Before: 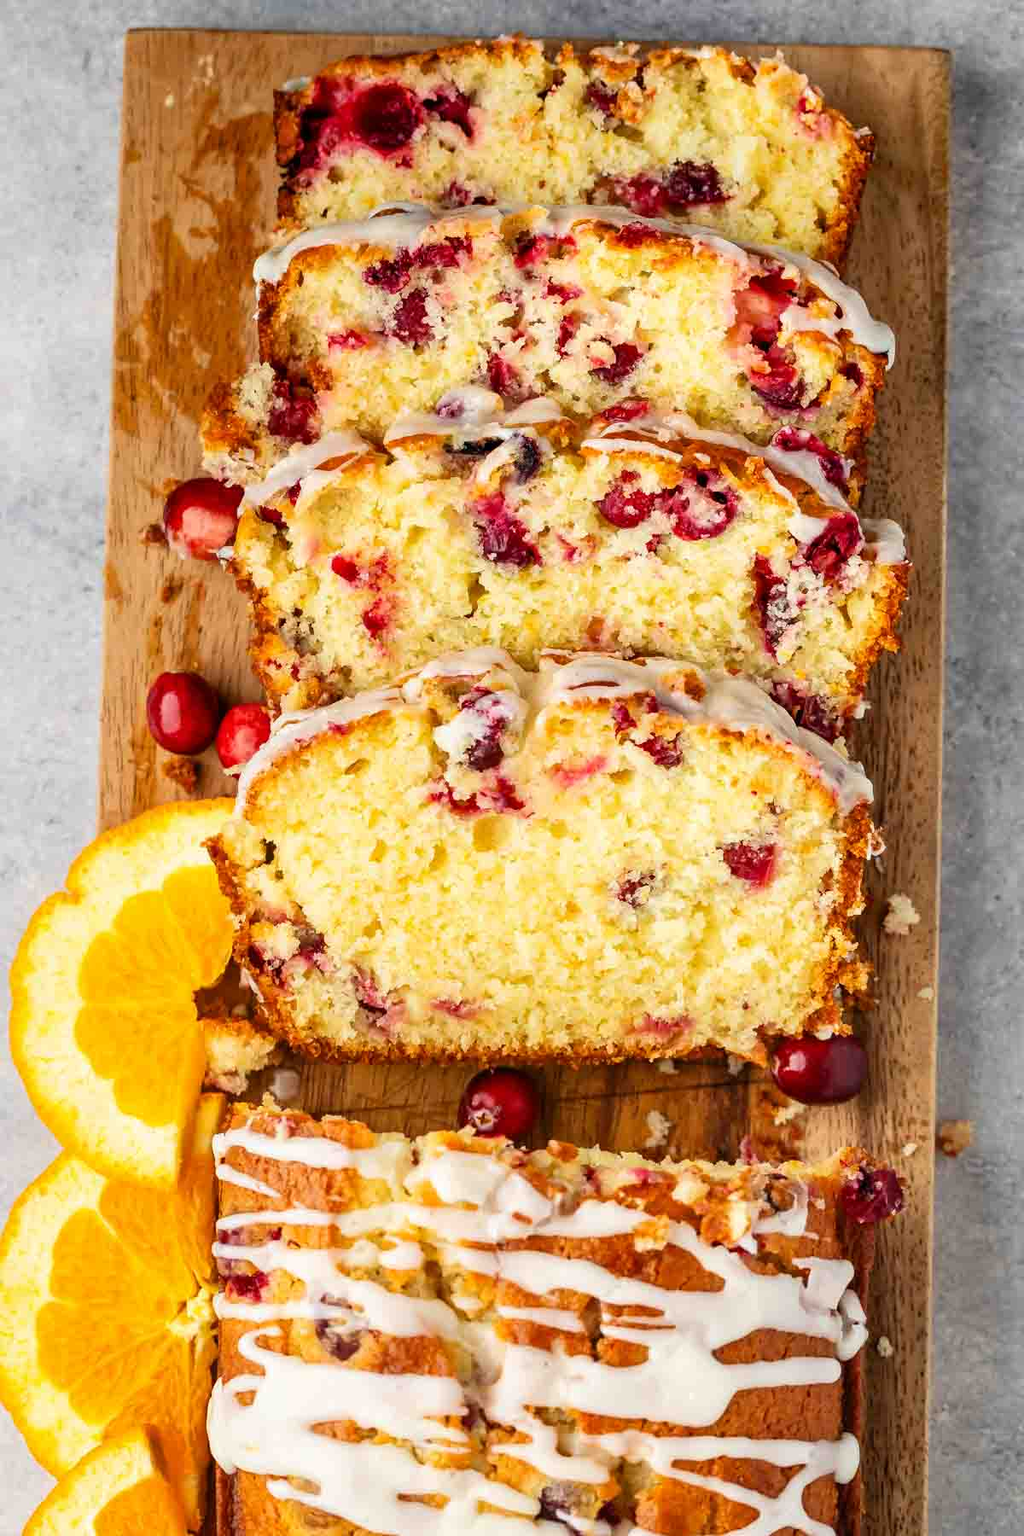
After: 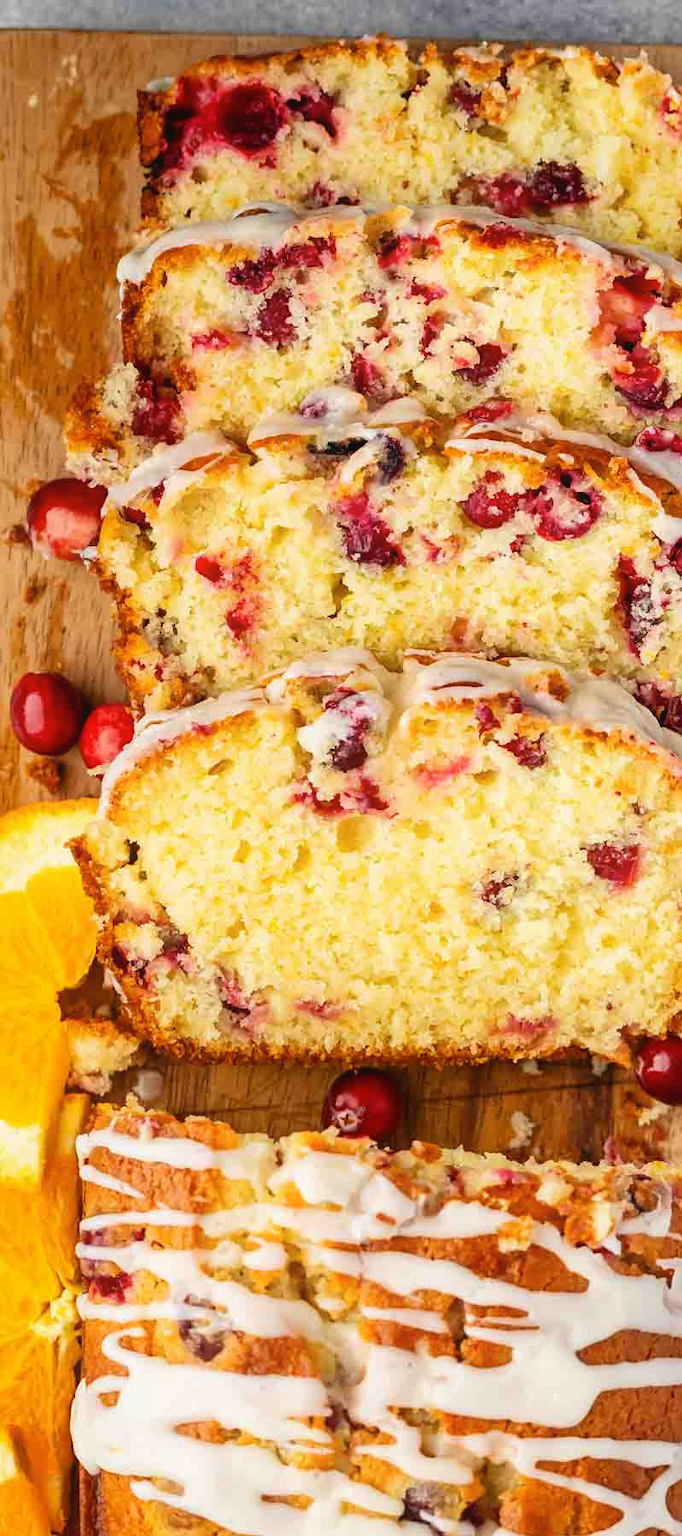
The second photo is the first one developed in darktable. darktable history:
contrast equalizer: octaves 7, y [[0.6 ×6], [0.55 ×6], [0 ×6], [0 ×6], [0 ×6]], mix -0.2
crop and rotate: left 13.409%, right 19.924%
